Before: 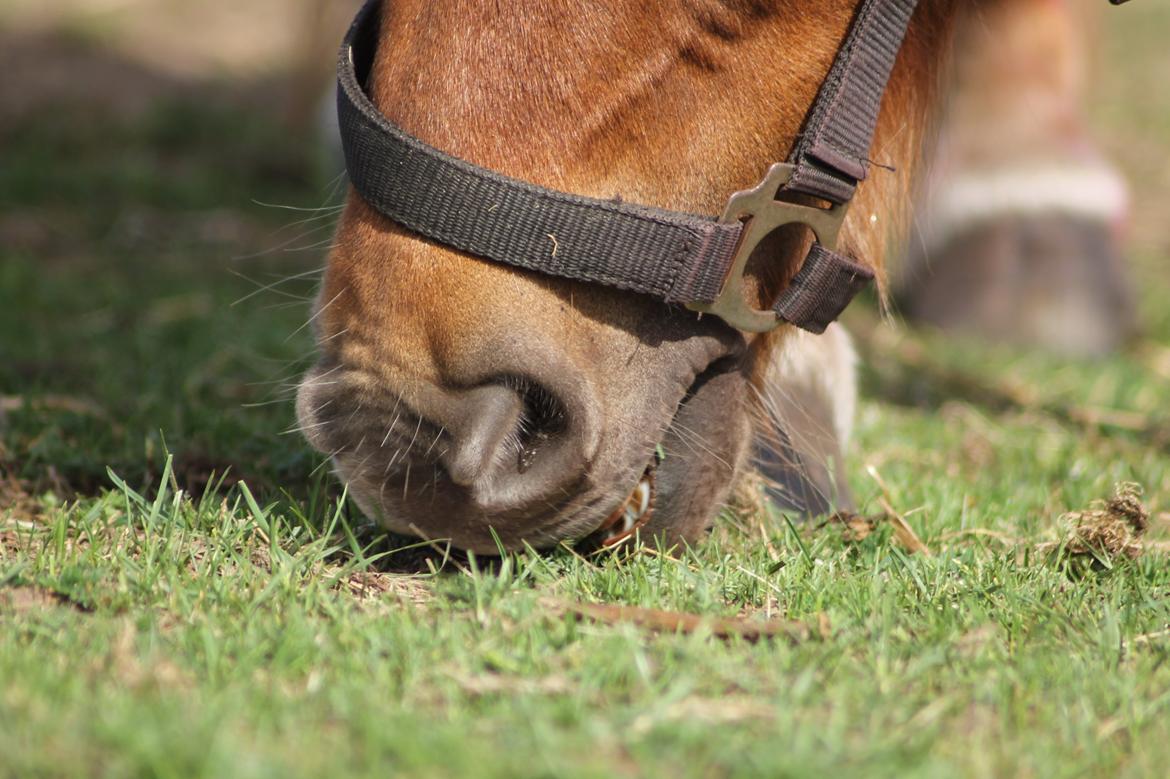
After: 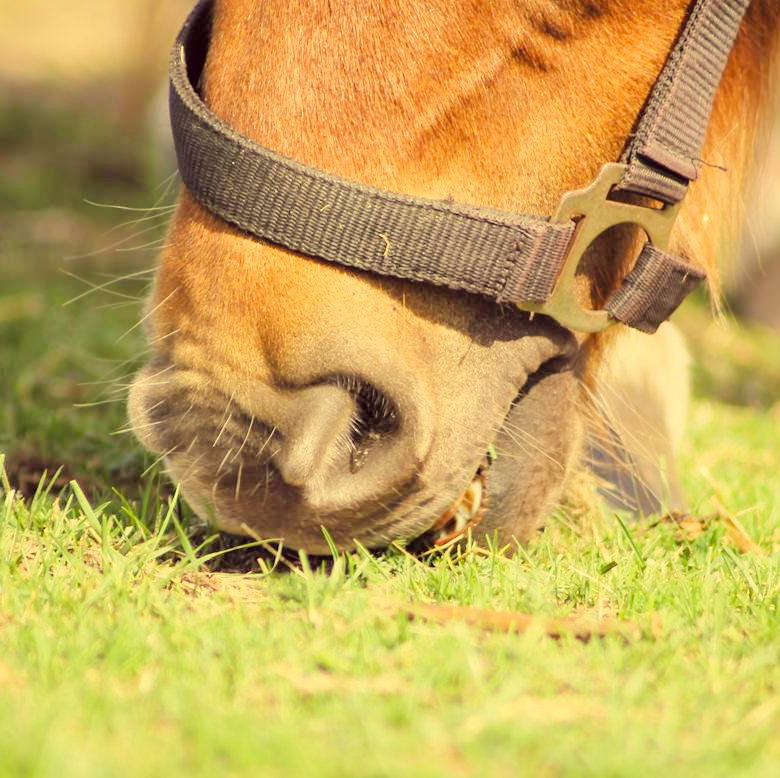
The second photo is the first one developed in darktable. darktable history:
crop and rotate: left 14.43%, right 18.892%
color calibration: illuminant as shot in camera, x 0.358, y 0.373, temperature 4628.91 K
filmic rgb: black relative exposure -7.4 EV, white relative exposure 5.07 EV, threshold 2.94 EV, hardness 3.22, enable highlight reconstruction true
exposure: black level correction 0, exposure 1.683 EV, compensate exposure bias true, compensate highlight preservation false
color correction: highlights a* -0.339, highlights b* 39.76, shadows a* 9.62, shadows b* -0.863
